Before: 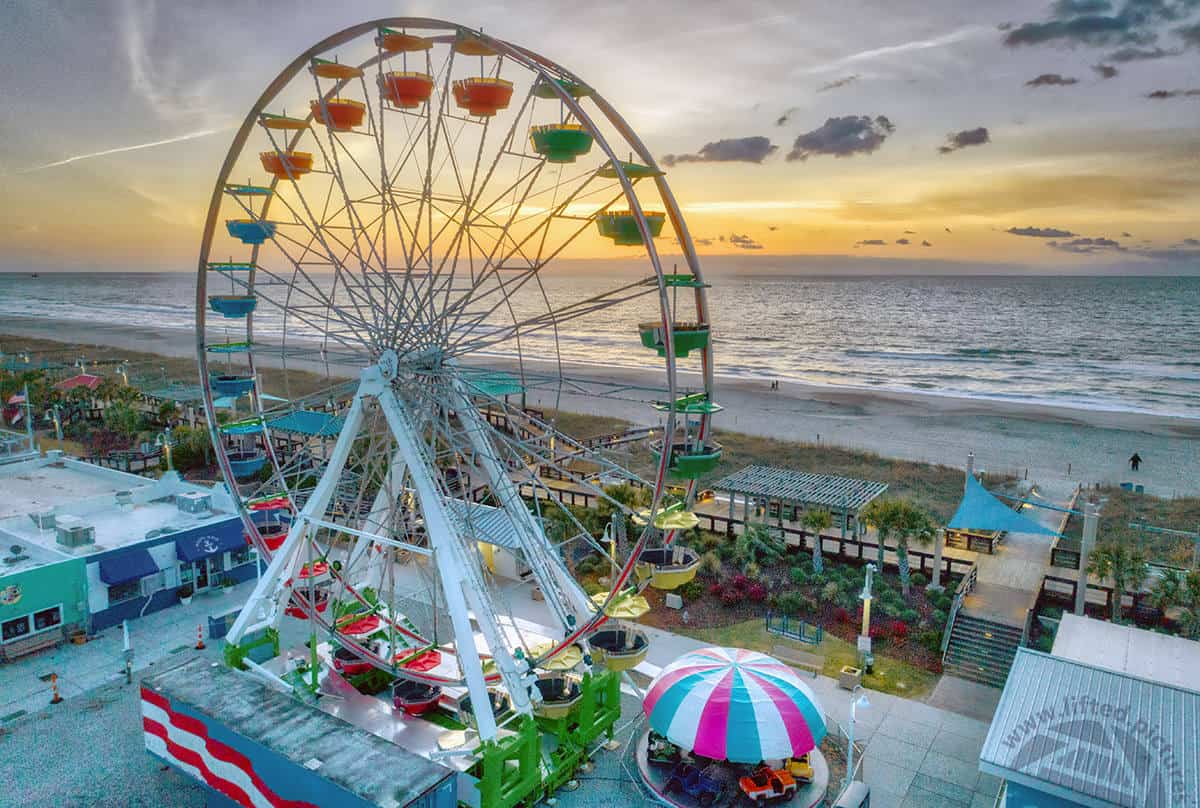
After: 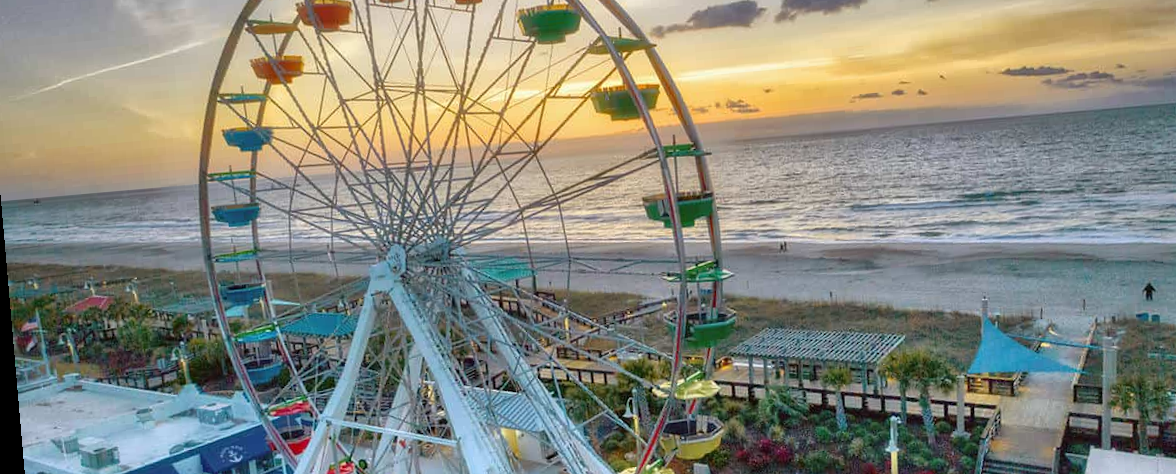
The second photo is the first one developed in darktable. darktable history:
rotate and perspective: rotation -4.98°, automatic cropping off
crop: left 1.744%, top 19.225%, right 5.069%, bottom 28.357%
